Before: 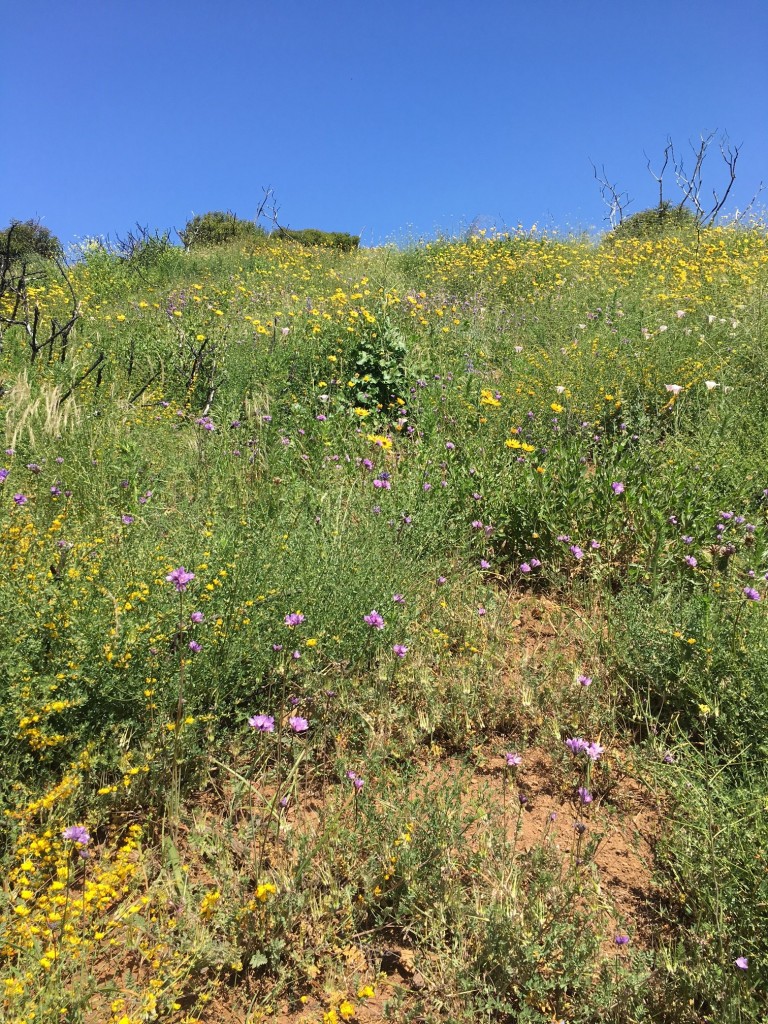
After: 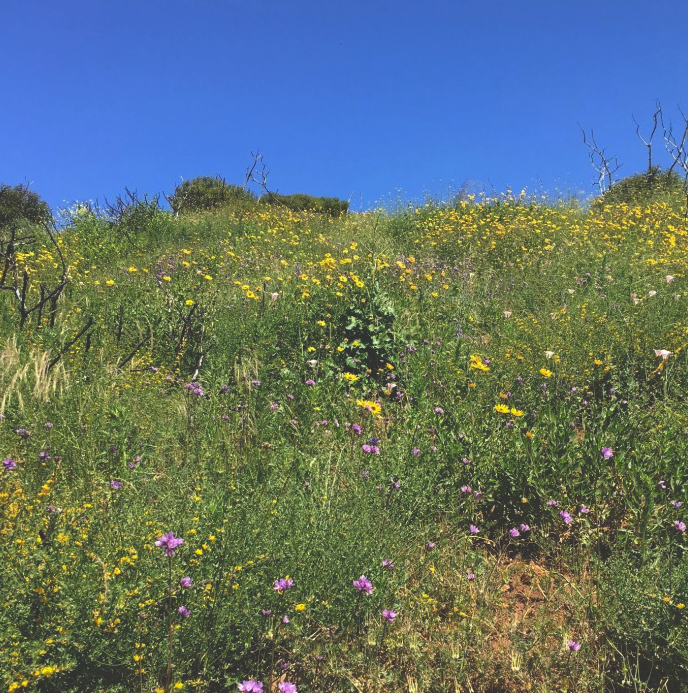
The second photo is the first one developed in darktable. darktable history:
crop: left 1.509%, top 3.452%, right 7.696%, bottom 28.452%
rgb curve: curves: ch0 [(0, 0.186) (0.314, 0.284) (0.775, 0.708) (1, 1)], compensate middle gray true, preserve colors none
